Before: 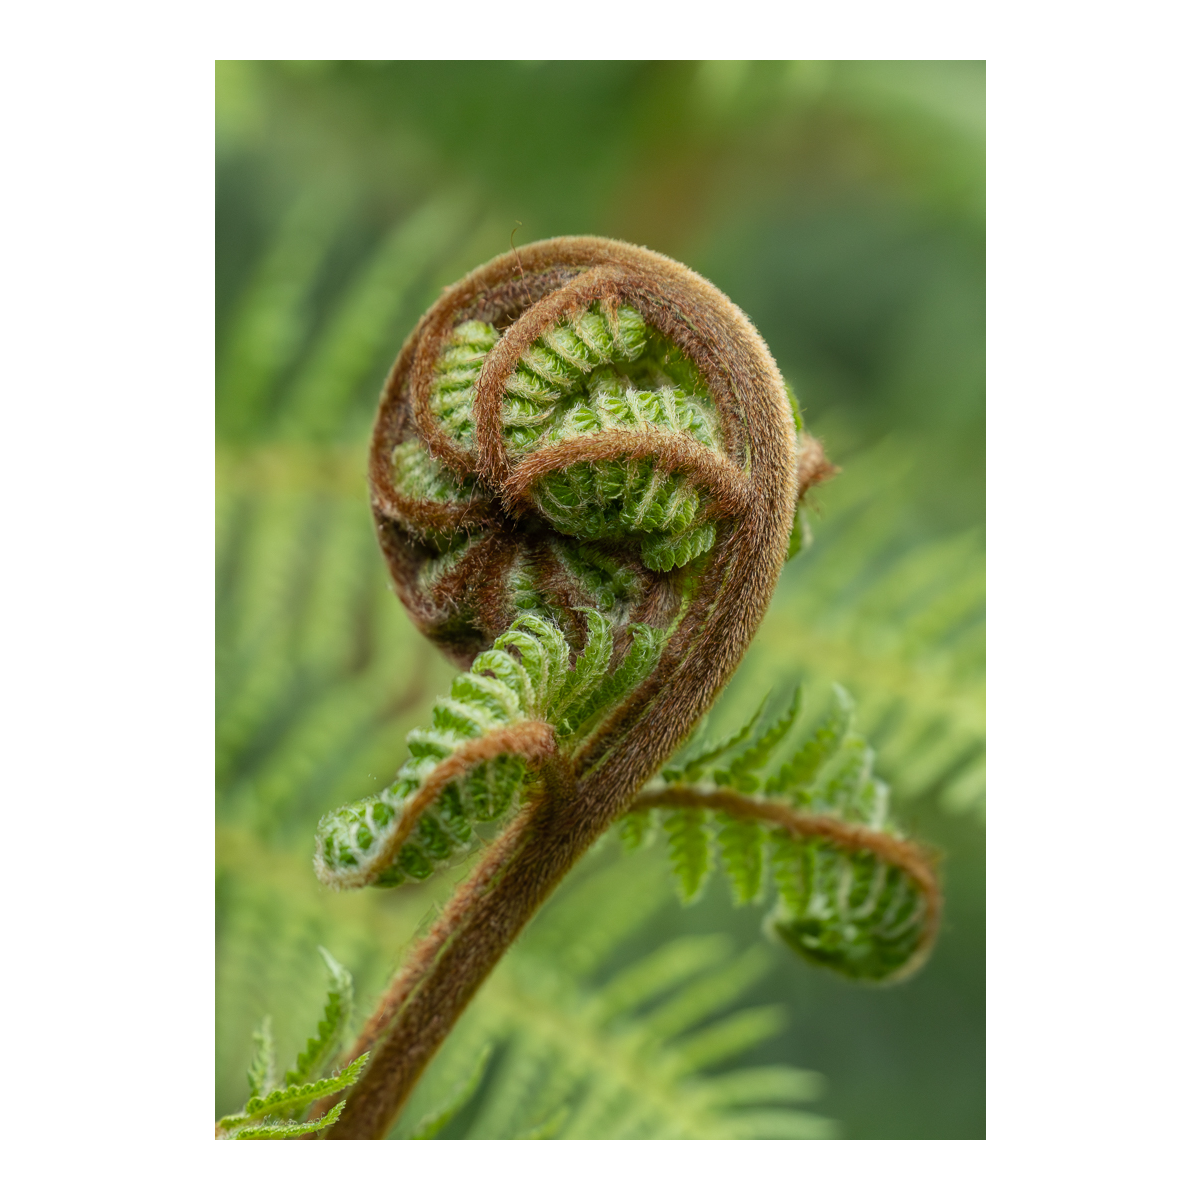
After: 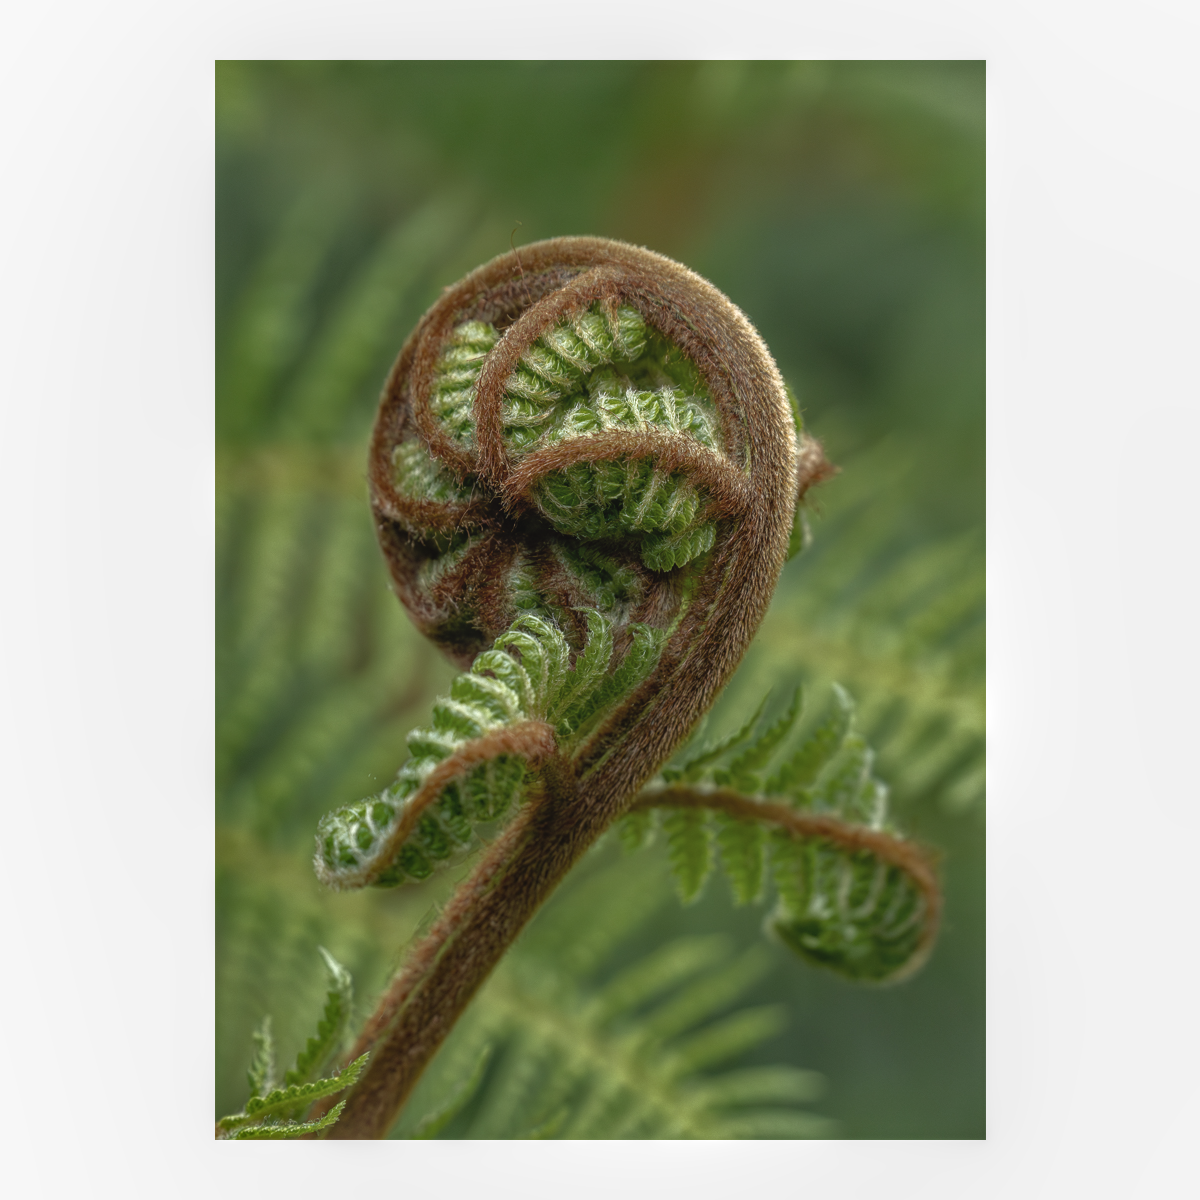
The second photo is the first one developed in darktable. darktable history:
local contrast: highlights 0%, shadows 0%, detail 133%
base curve: curves: ch0 [(0, 0) (0.564, 0.291) (0.802, 0.731) (1, 1)]
